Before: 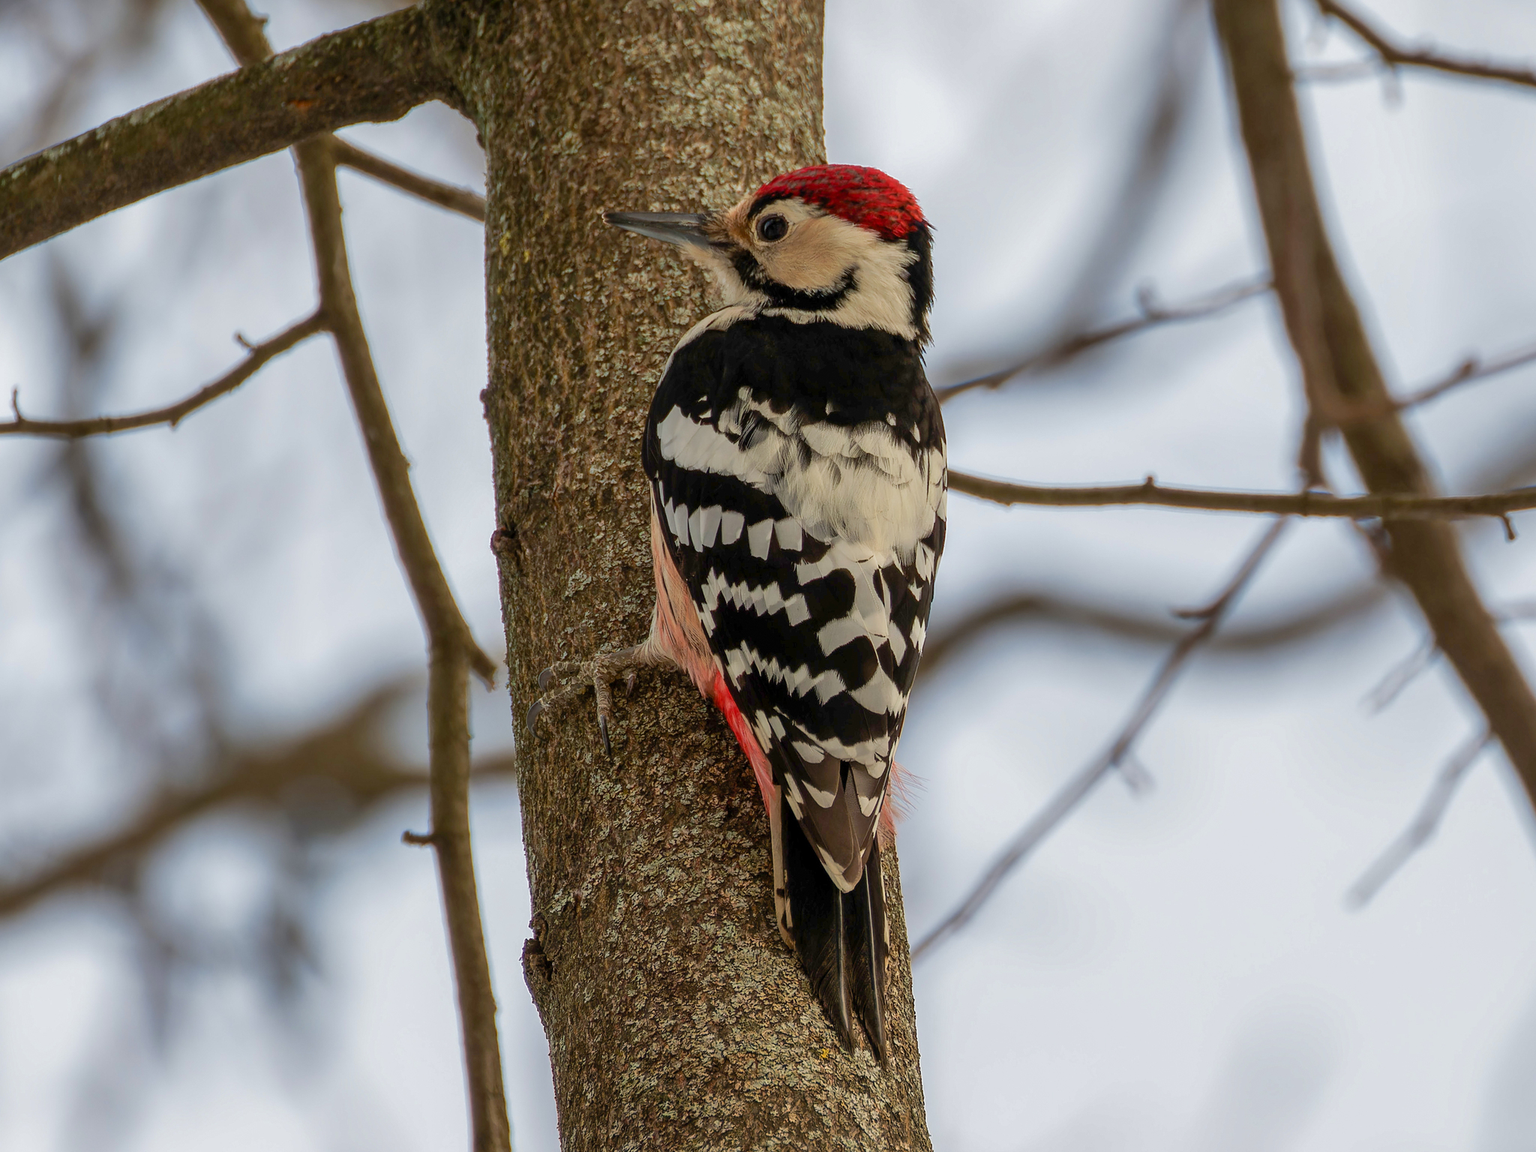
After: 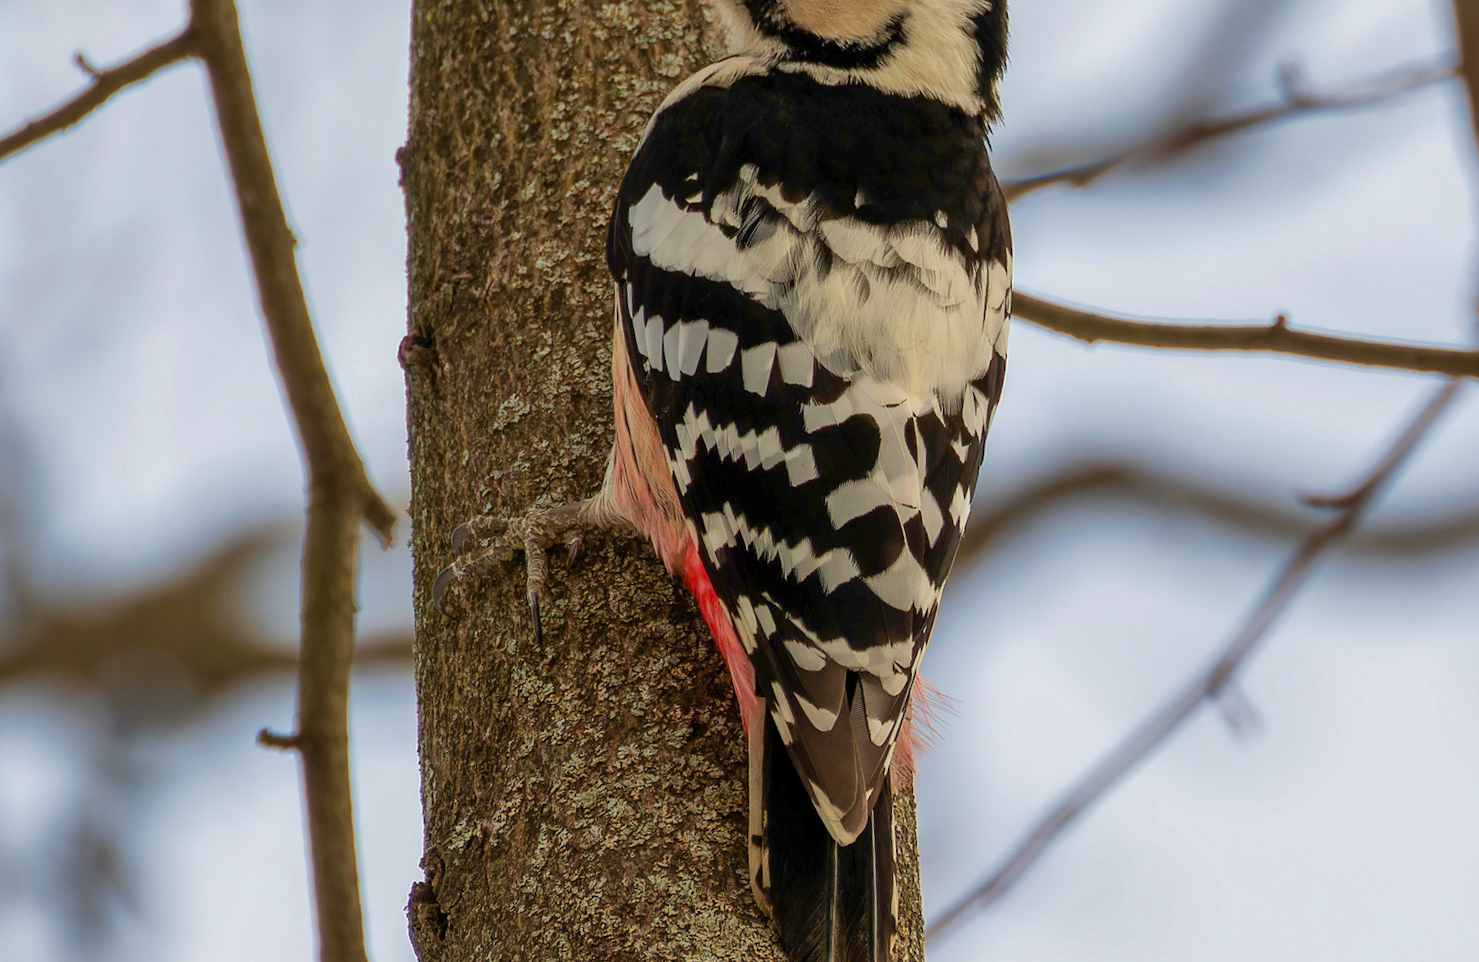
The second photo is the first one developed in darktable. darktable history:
velvia: on, module defaults
crop and rotate: angle -3.37°, left 9.79%, top 20.73%, right 12.42%, bottom 11.82%
